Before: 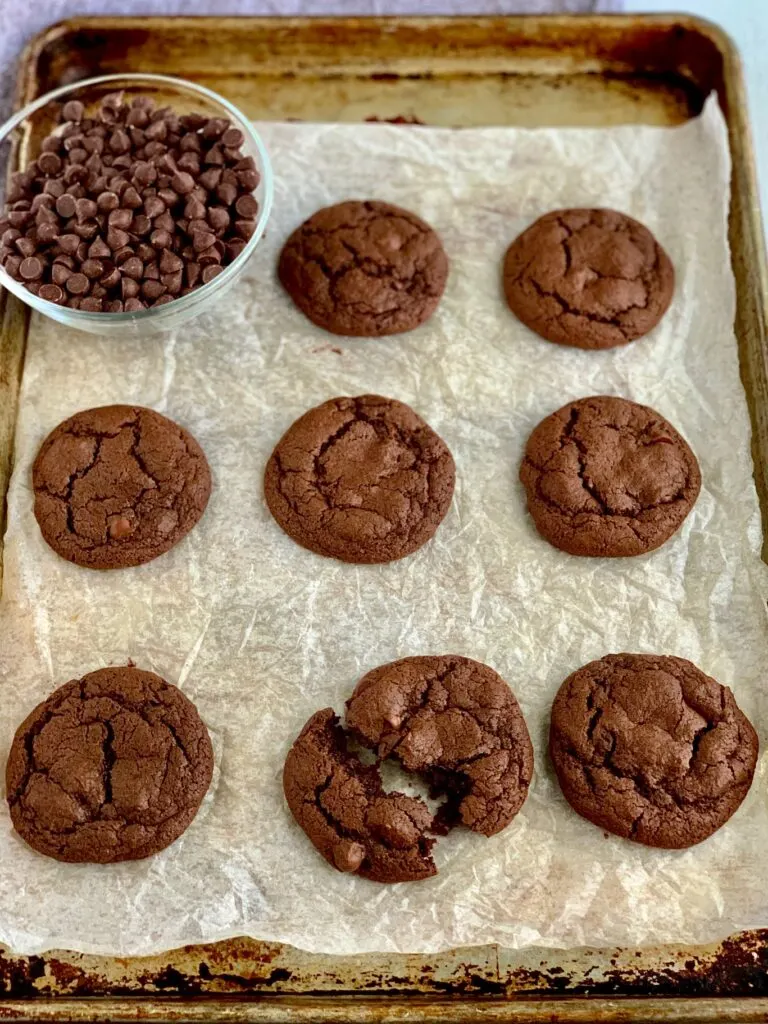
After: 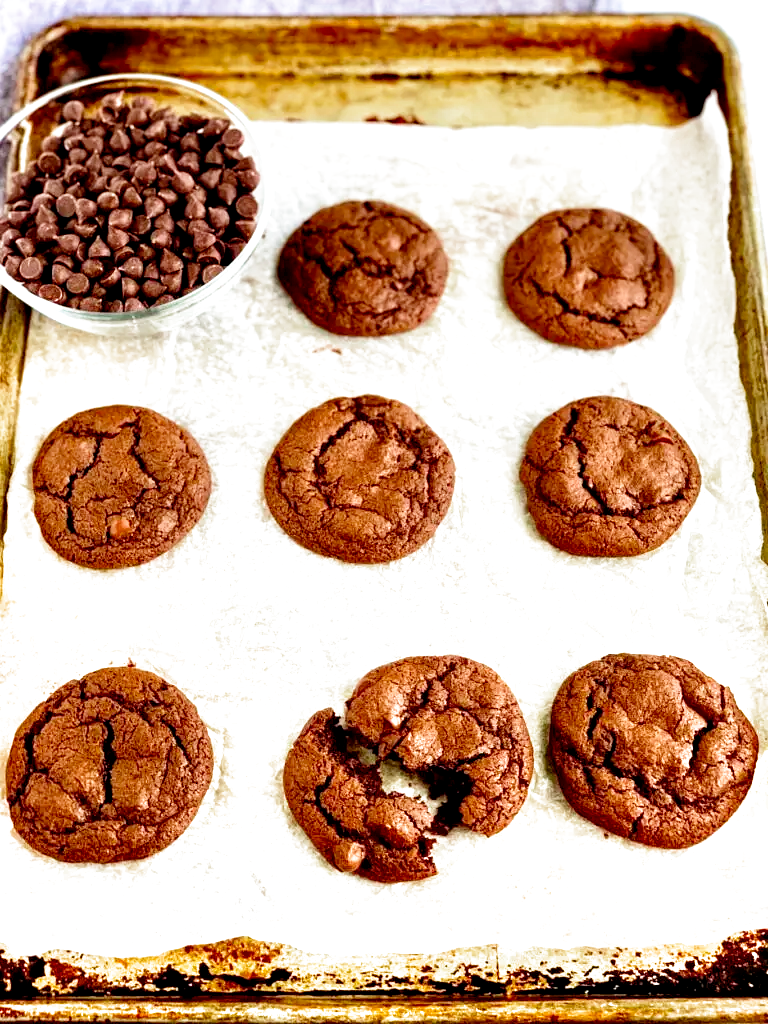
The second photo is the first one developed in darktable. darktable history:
exposure: exposure 0.375 EV, compensate highlight preservation false
filmic rgb: middle gray luminance 8.8%, black relative exposure -6.3 EV, white relative exposure 2.7 EV, threshold 6 EV, target black luminance 0%, hardness 4.74, latitude 73.47%, contrast 1.332, shadows ↔ highlights balance 10.13%, add noise in highlights 0, preserve chrominance no, color science v3 (2019), use custom middle-gray values true, iterations of high-quality reconstruction 0, contrast in highlights soft, enable highlight reconstruction true
local contrast: highlights 100%, shadows 100%, detail 120%, midtone range 0.2
graduated density: on, module defaults
